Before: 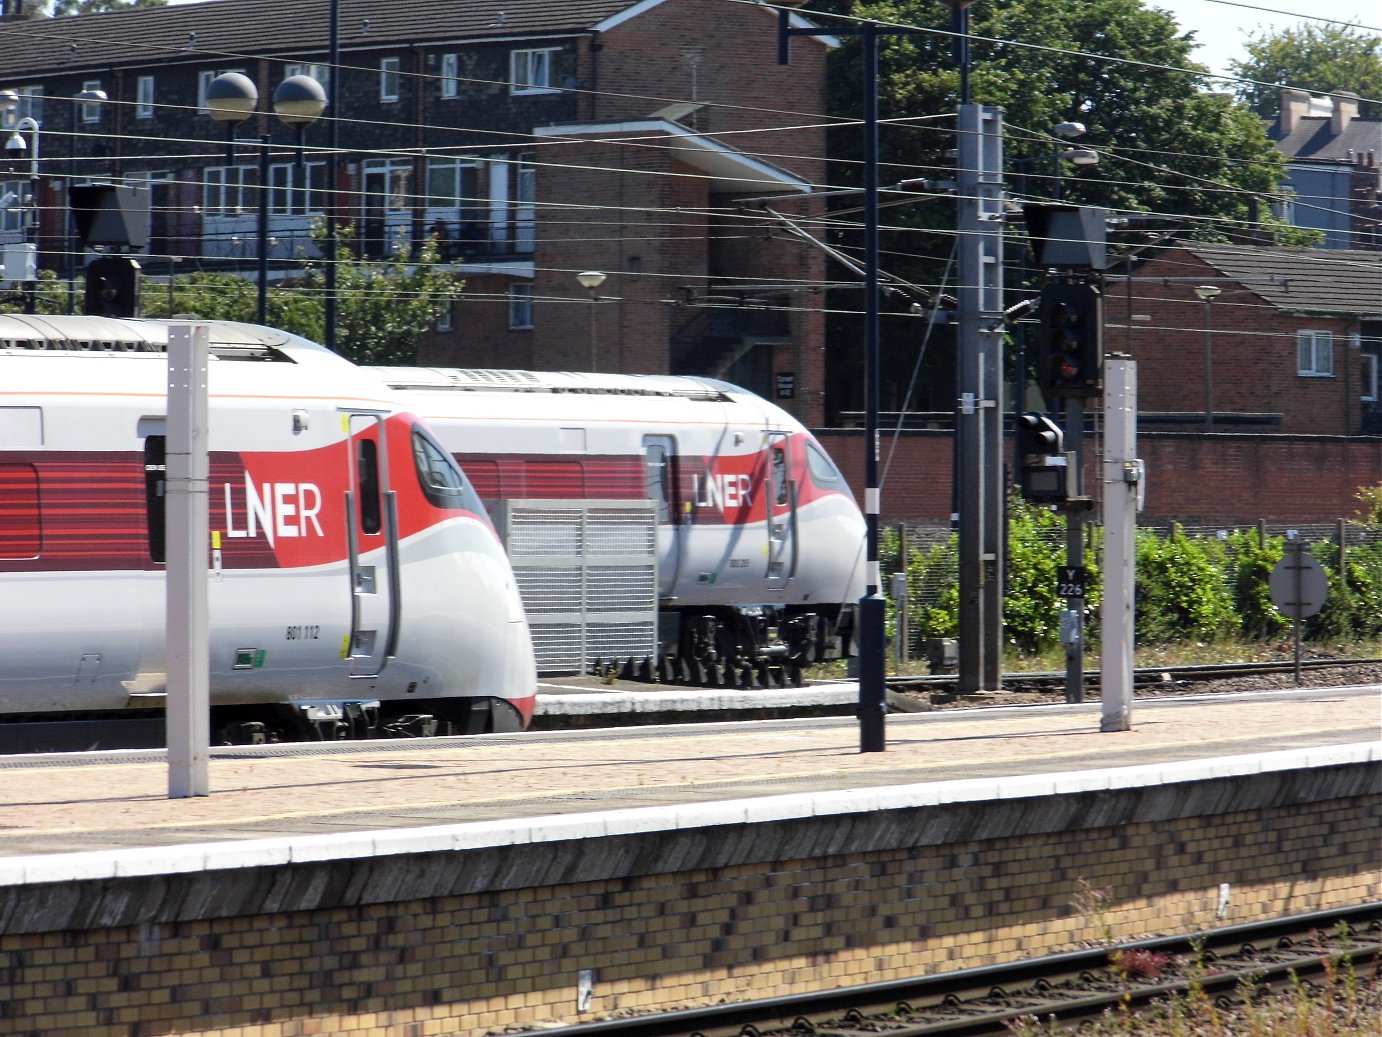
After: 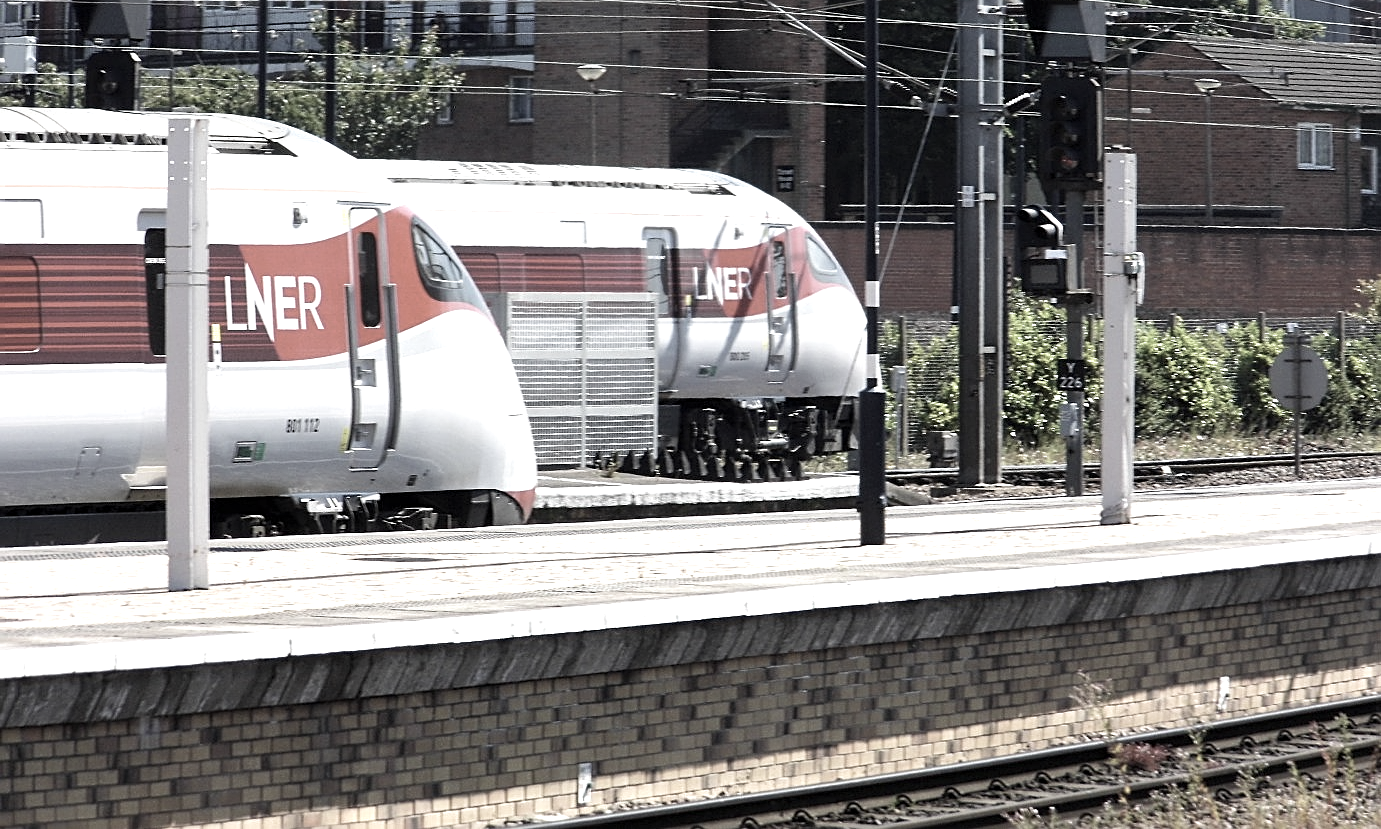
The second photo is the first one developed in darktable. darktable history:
sharpen: on, module defaults
velvia: on, module defaults
color correction: saturation 0.3
exposure: exposure 0.6 EV, compensate highlight preservation false
crop and rotate: top 19.998%
